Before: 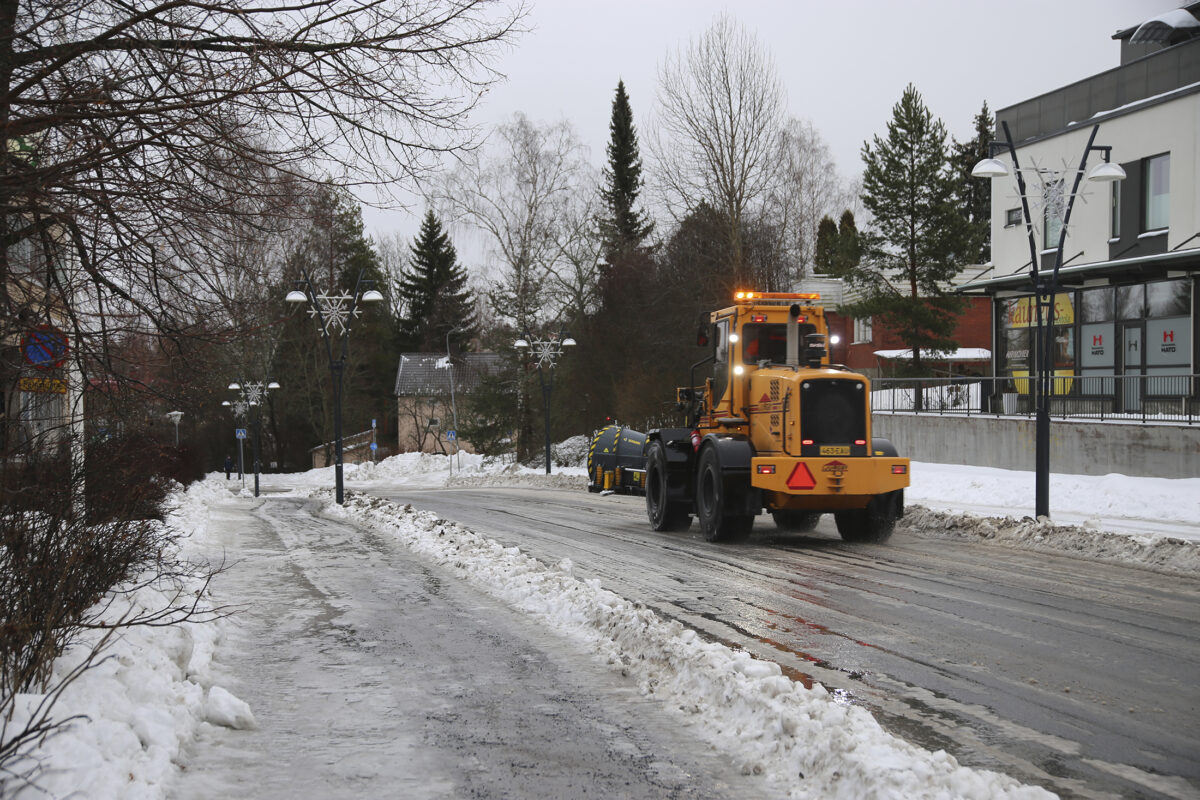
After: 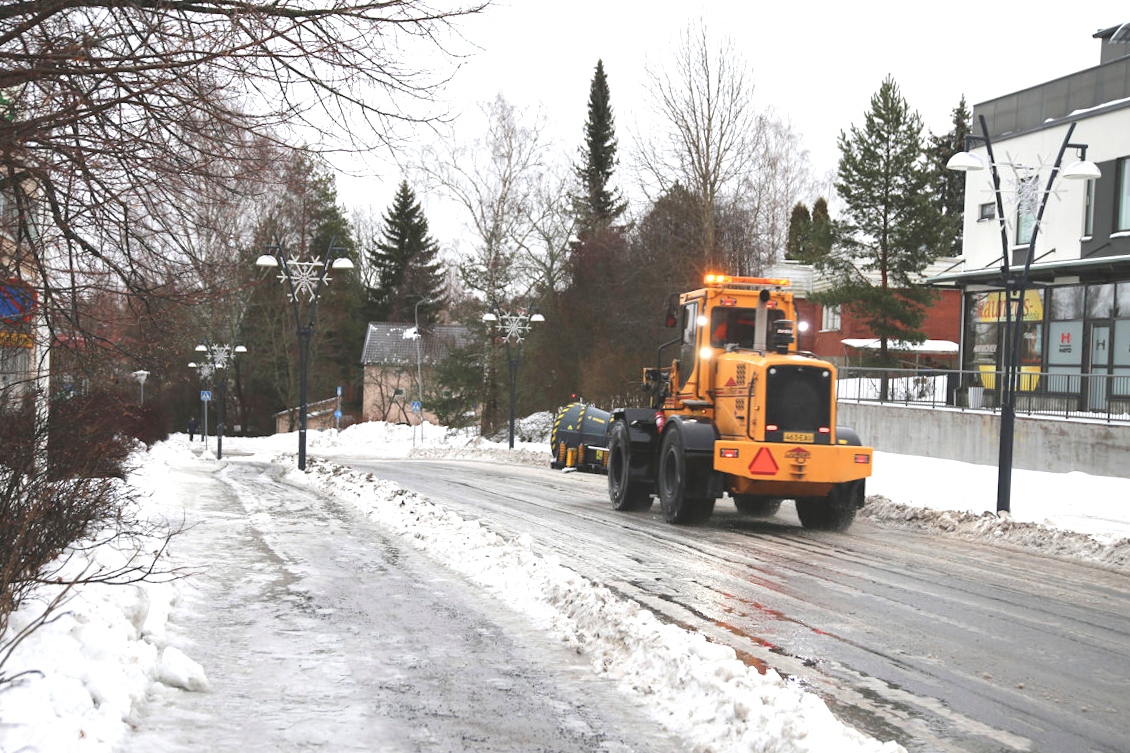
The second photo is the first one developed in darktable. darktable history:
exposure: black level correction 0, exposure 0.9 EV, compensate highlight preservation false
color balance: lift [1.007, 1, 1, 1], gamma [1.097, 1, 1, 1]
crop and rotate: angle -2.38°
contrast brightness saturation: saturation -0.05
